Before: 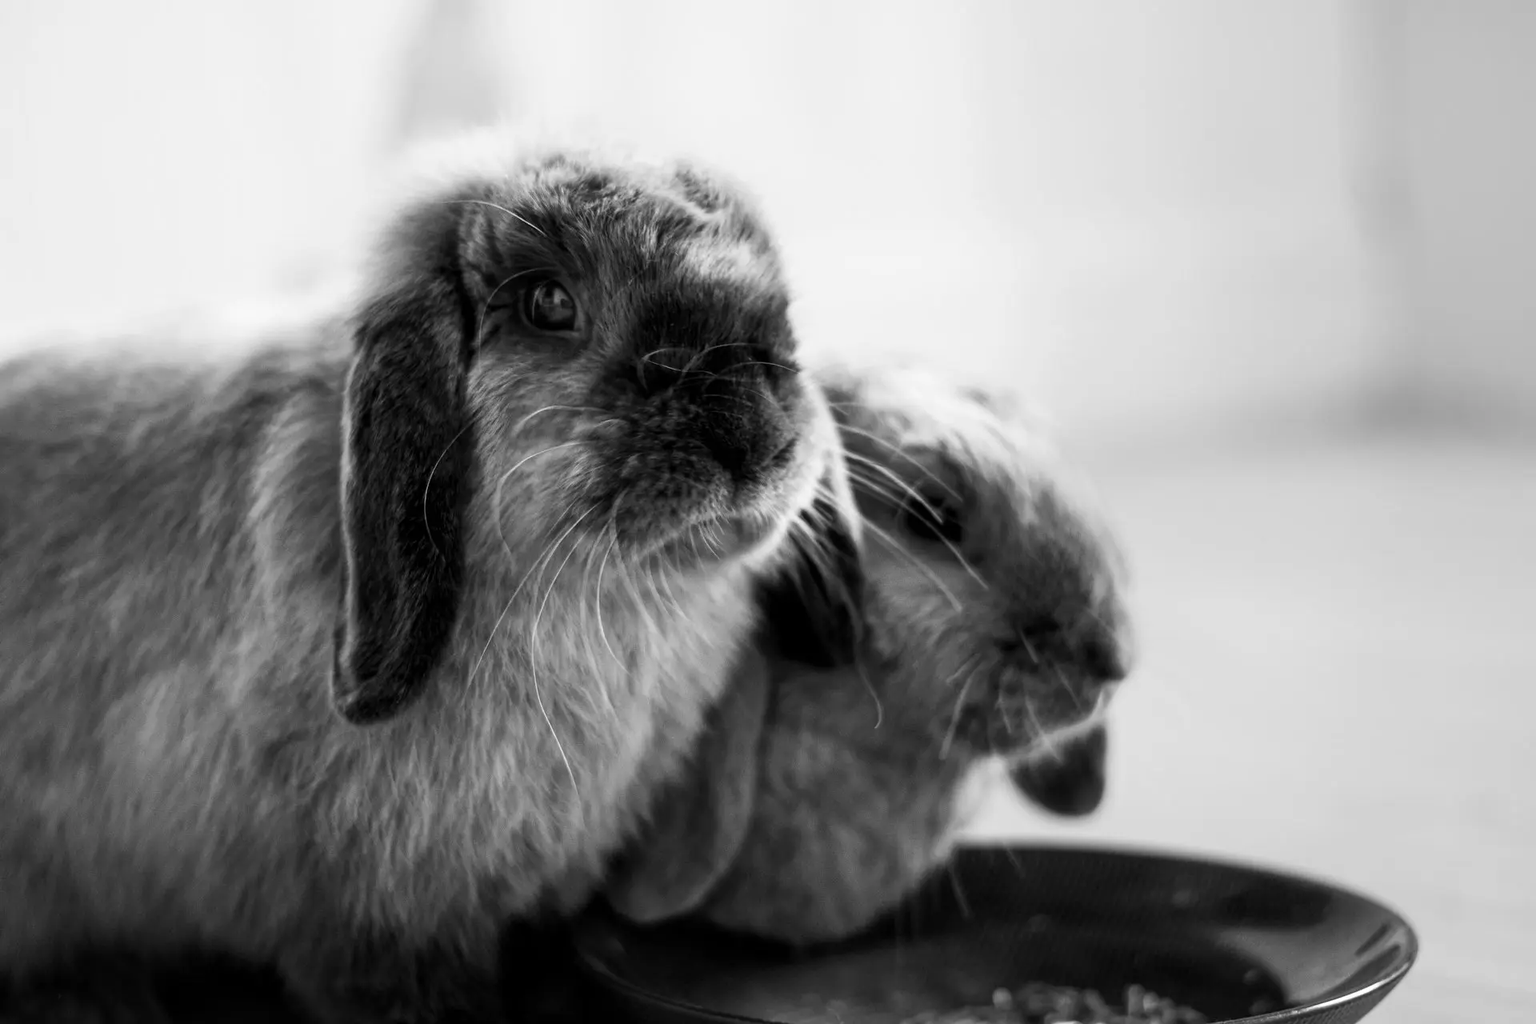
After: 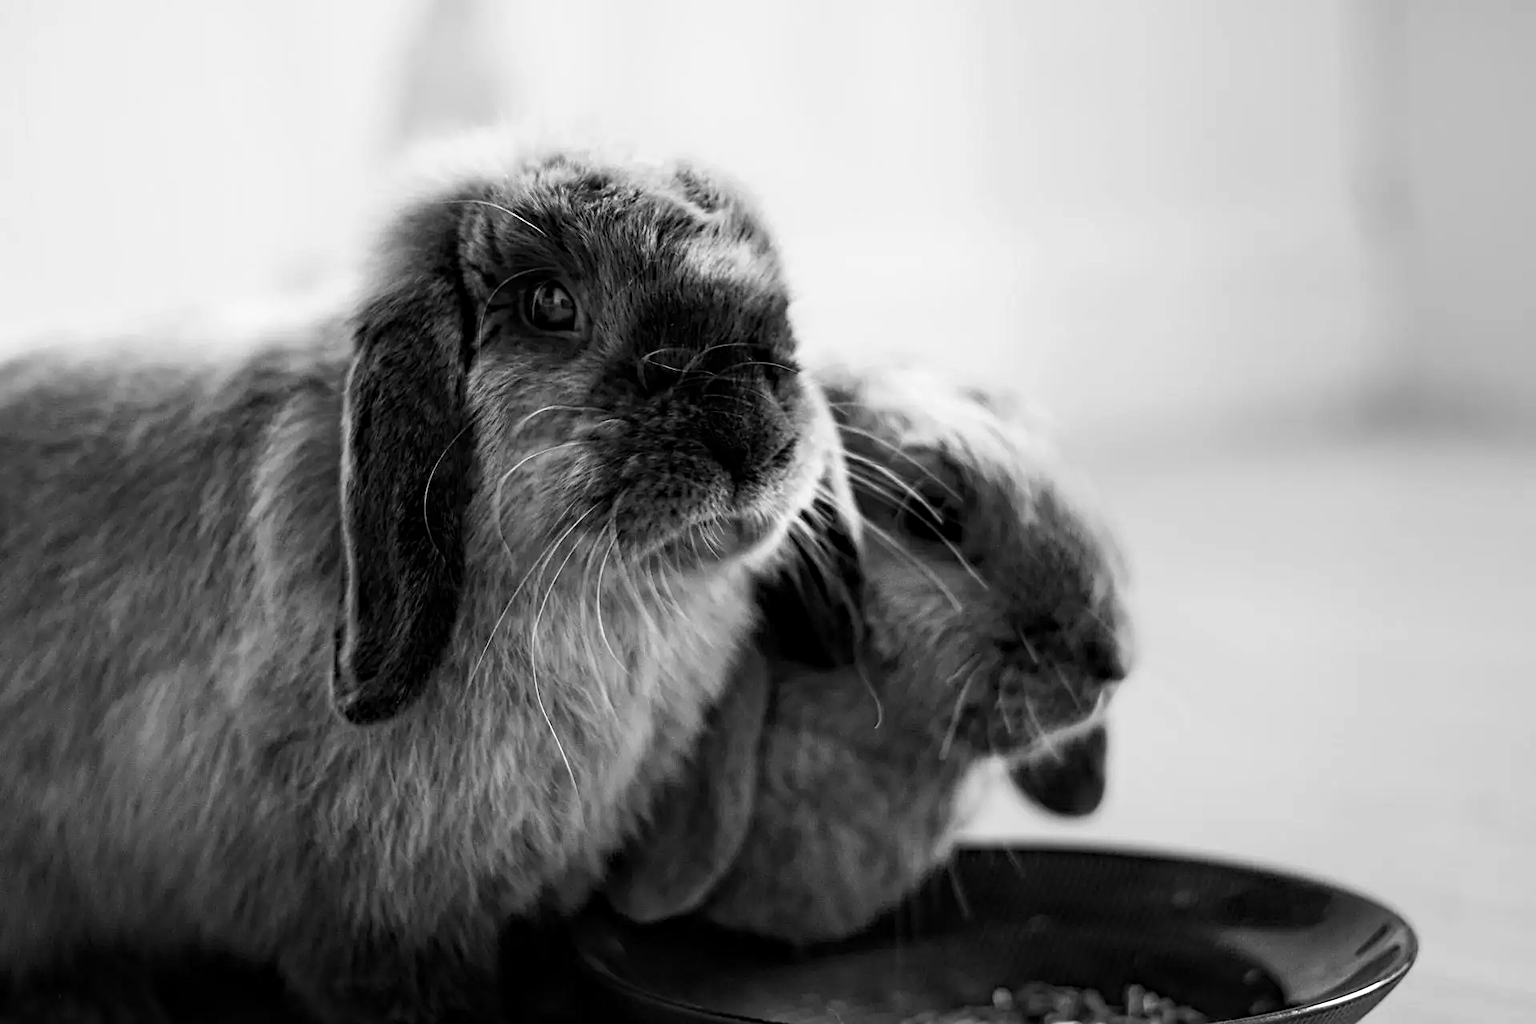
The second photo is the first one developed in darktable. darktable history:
sharpen: on, module defaults
haze removal: strength 0.29, distance 0.25, compatibility mode true, adaptive false
